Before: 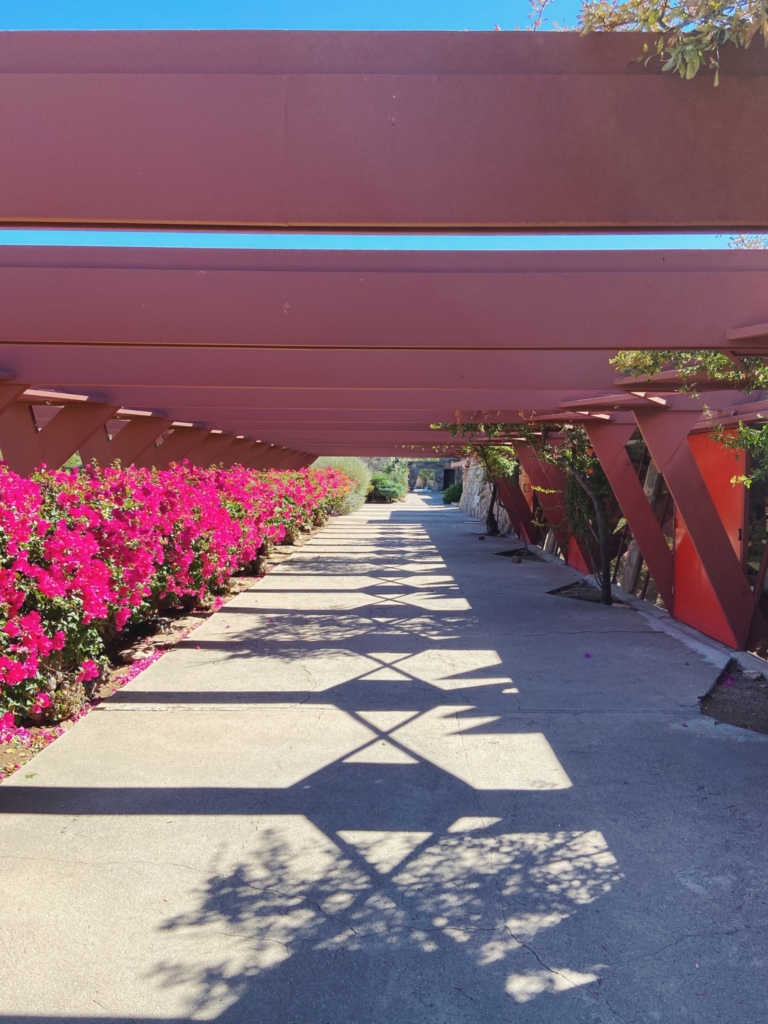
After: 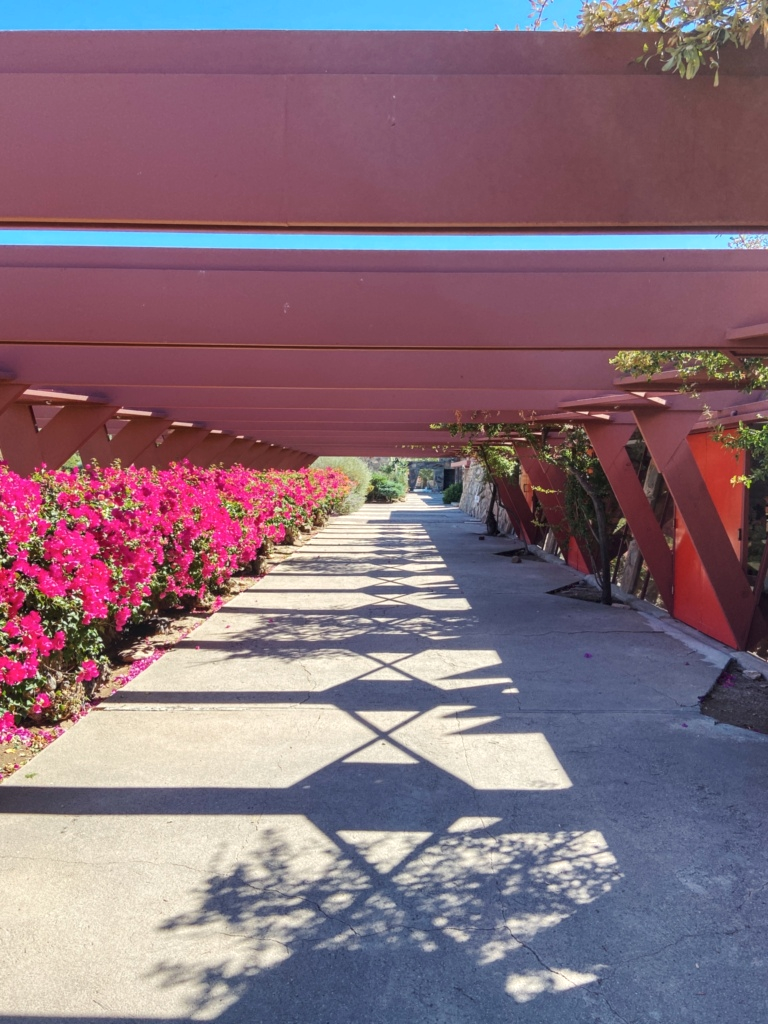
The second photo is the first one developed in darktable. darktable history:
local contrast: on, module defaults
exposure: exposure 0.081 EV
